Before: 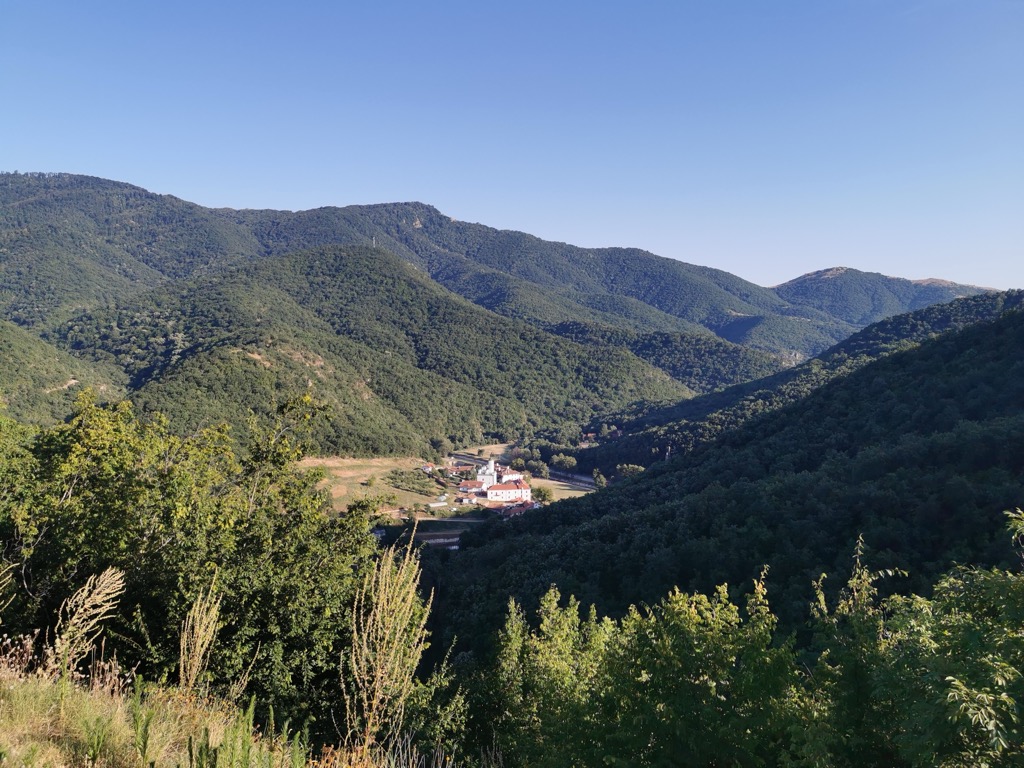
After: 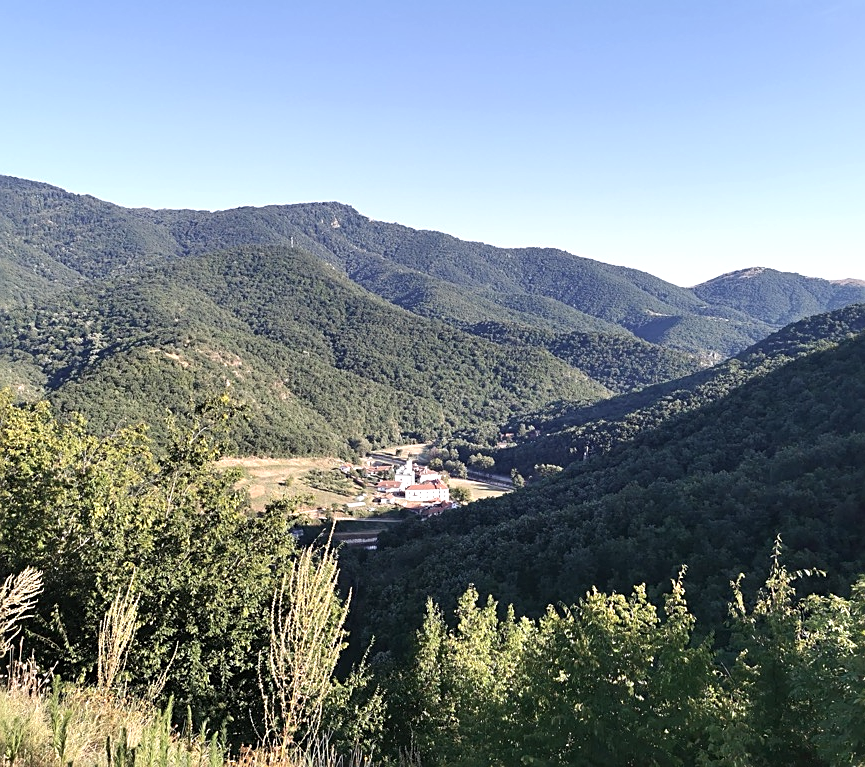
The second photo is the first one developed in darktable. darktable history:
sharpen: on, module defaults
exposure: exposure 0.699 EV, compensate exposure bias true, compensate highlight preservation false
color correction: highlights b* 0.033, saturation 0.795
crop: left 8.021%, right 7.488%
